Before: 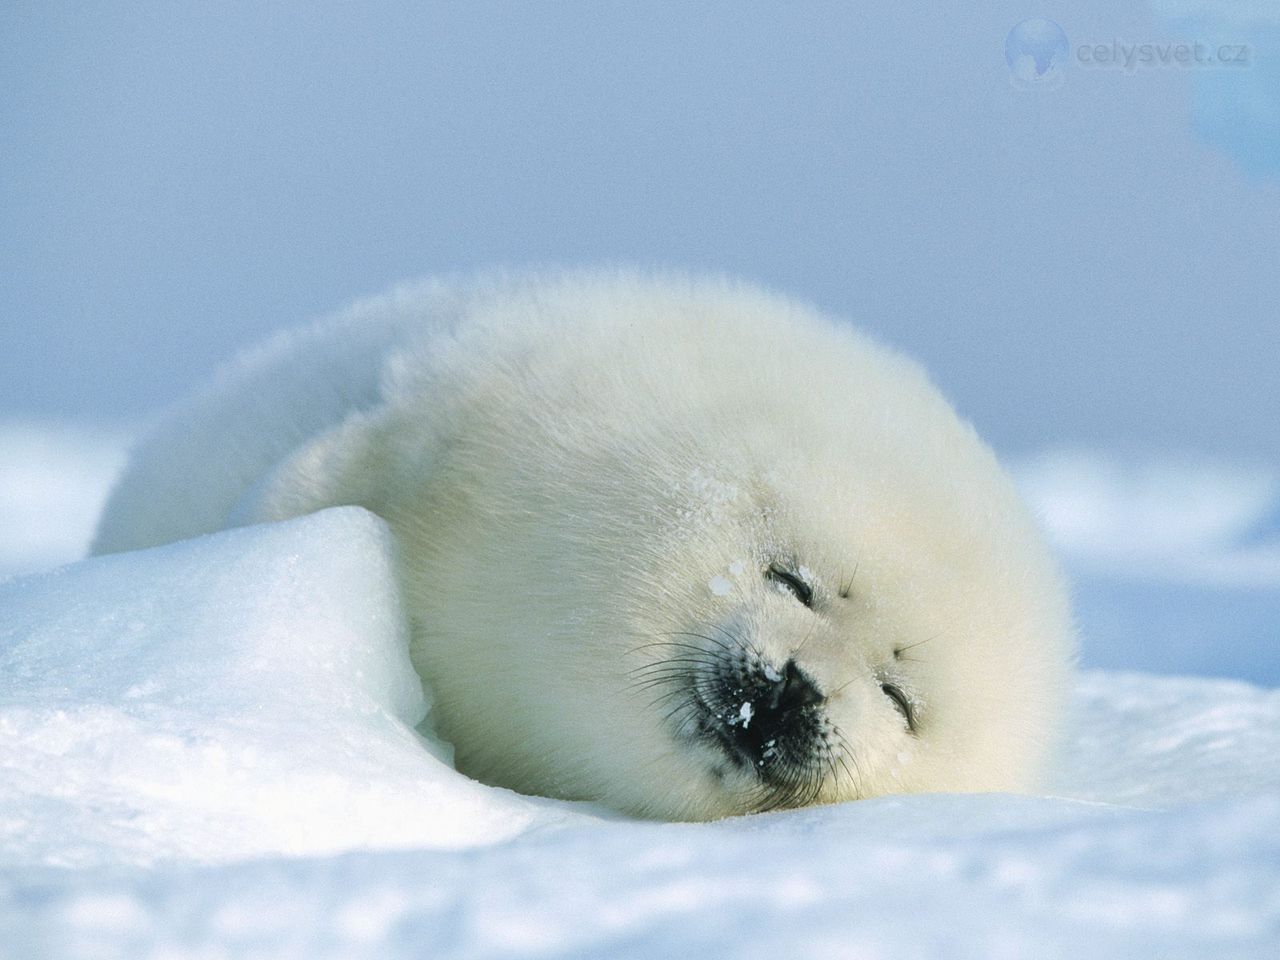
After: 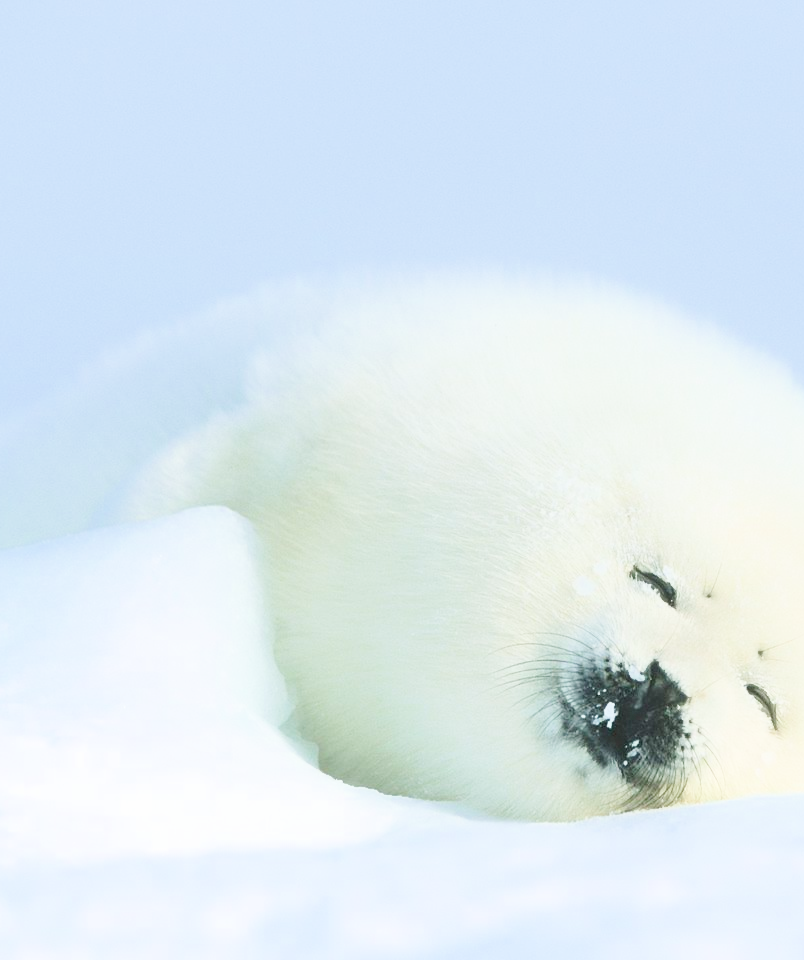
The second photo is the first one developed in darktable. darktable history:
crop: left 10.644%, right 26.528%
exposure: exposure 2 EV, compensate highlight preservation false
contrast equalizer: octaves 7, y [[0.6 ×6], [0.55 ×6], [0 ×6], [0 ×6], [0 ×6]], mix -1
filmic rgb: black relative exposure -7.65 EV, white relative exposure 4.56 EV, hardness 3.61
